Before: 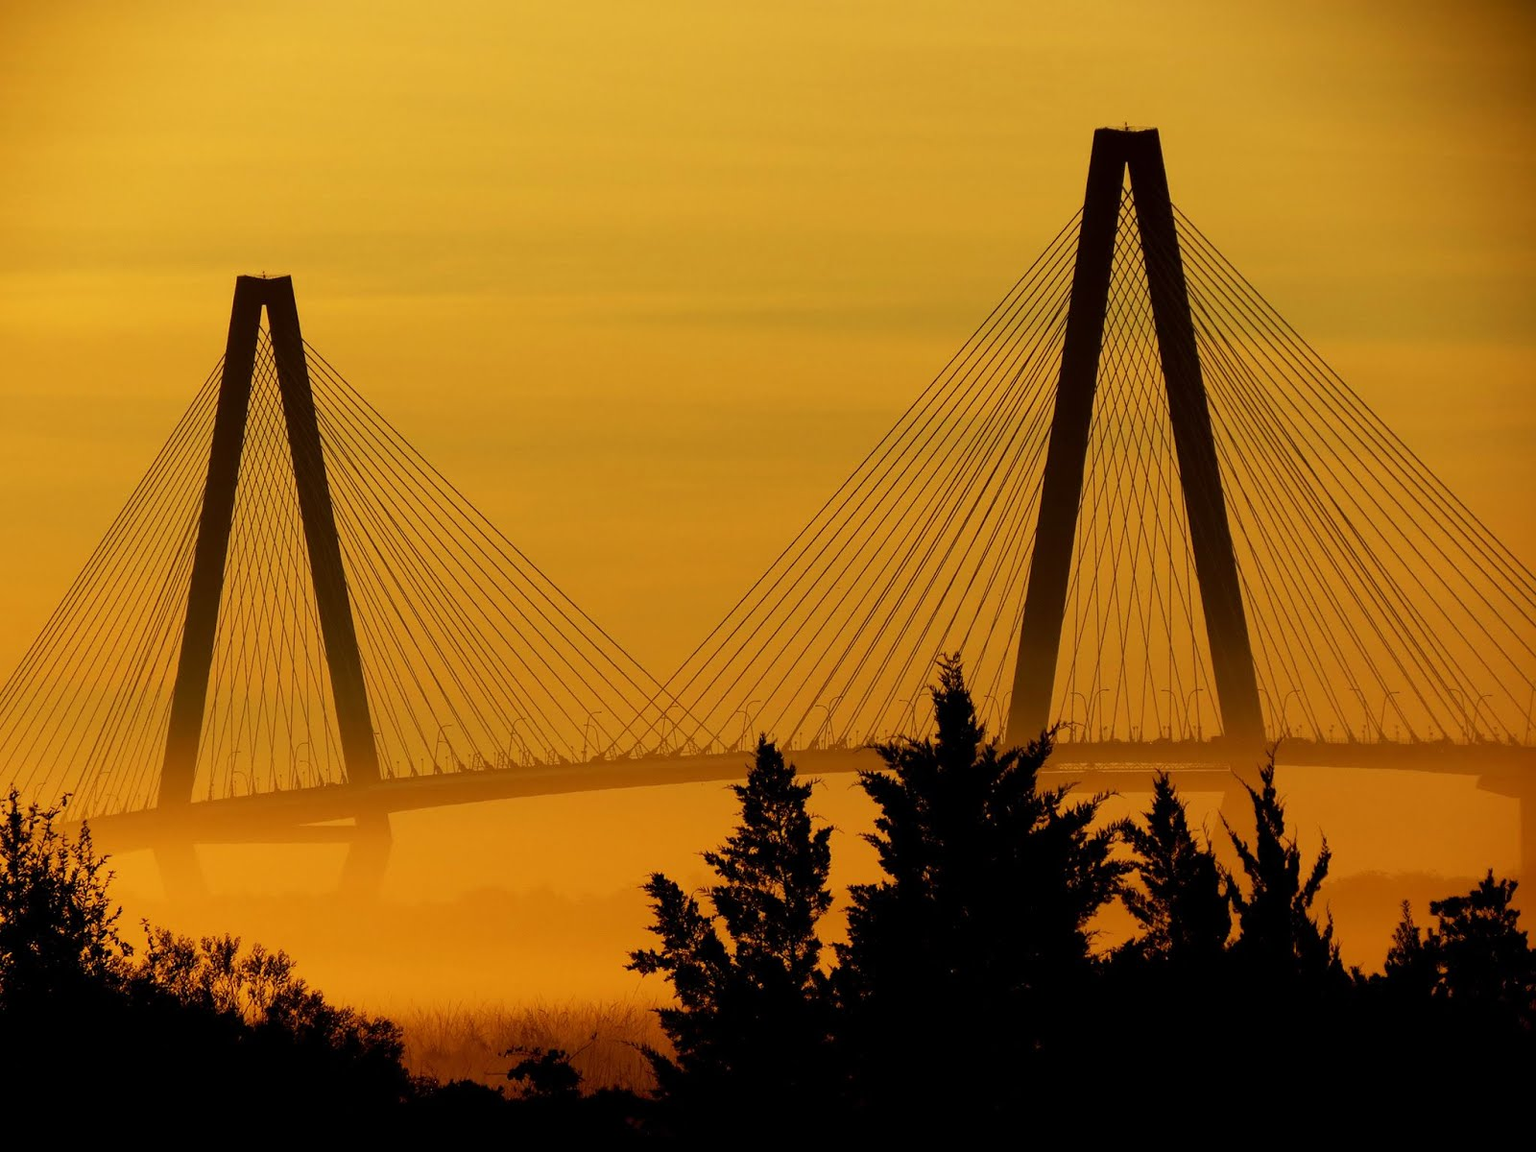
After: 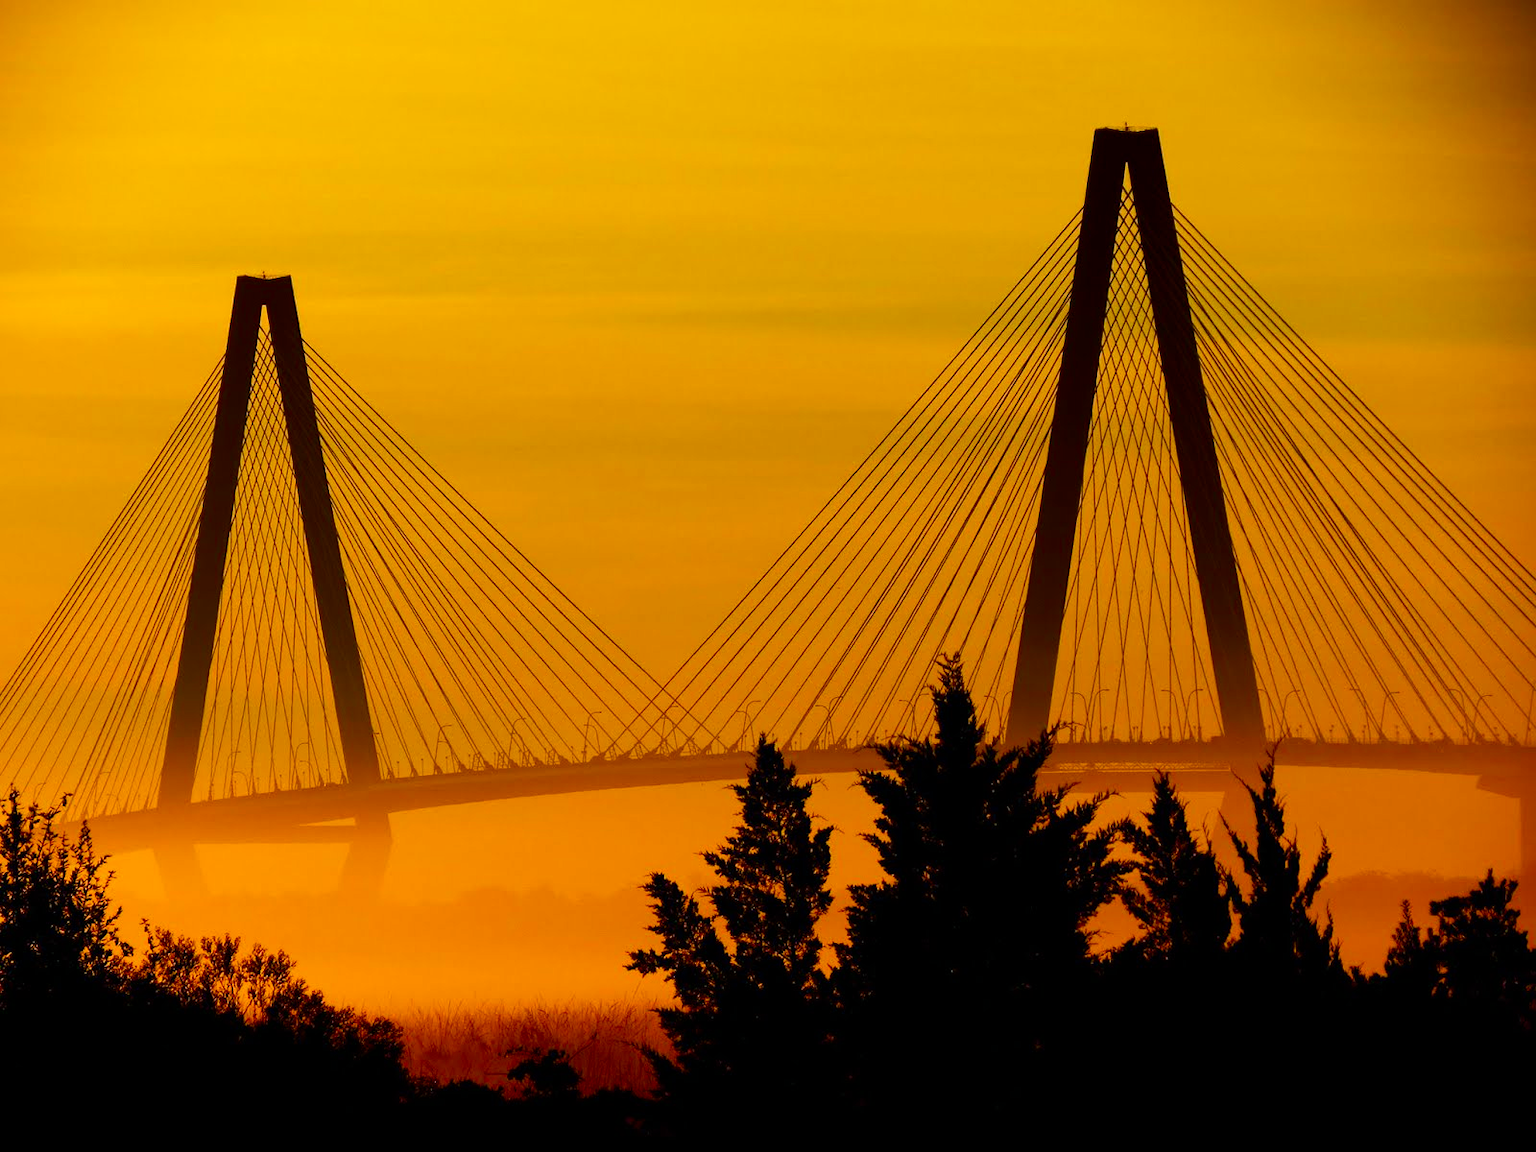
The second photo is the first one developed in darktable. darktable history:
contrast brightness saturation: contrast 0.157, saturation 0.322
color balance rgb: shadows lift › chroma 2.055%, shadows lift › hue 137.05°, linear chroma grading › global chroma 8.468%, perceptual saturation grading › global saturation 0.313%, perceptual saturation grading › highlights -14.828%, perceptual saturation grading › shadows 24.316%
